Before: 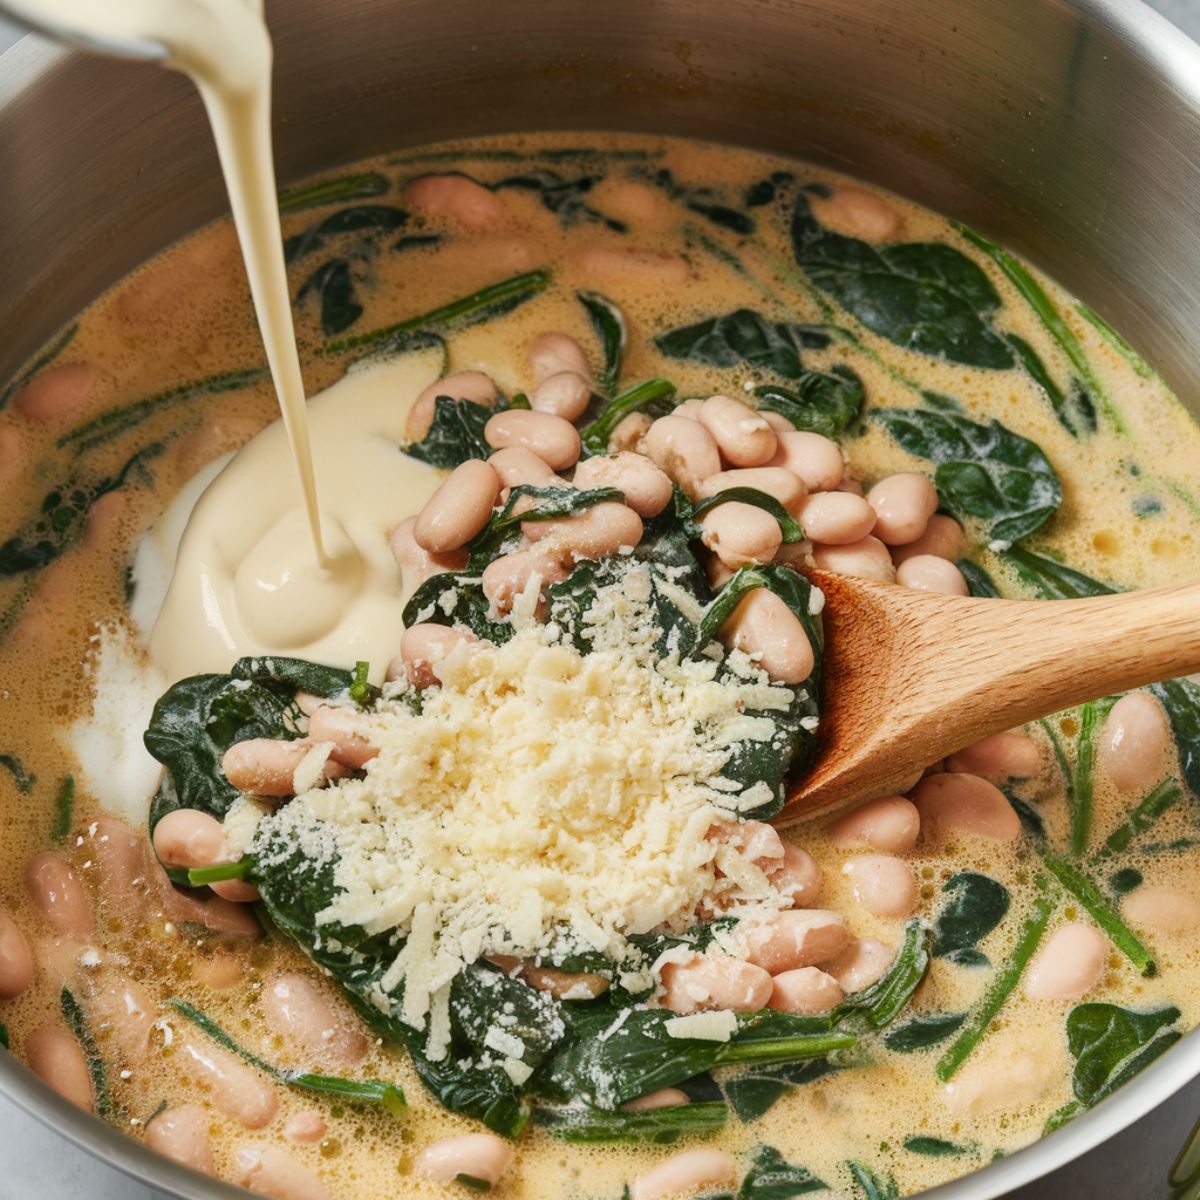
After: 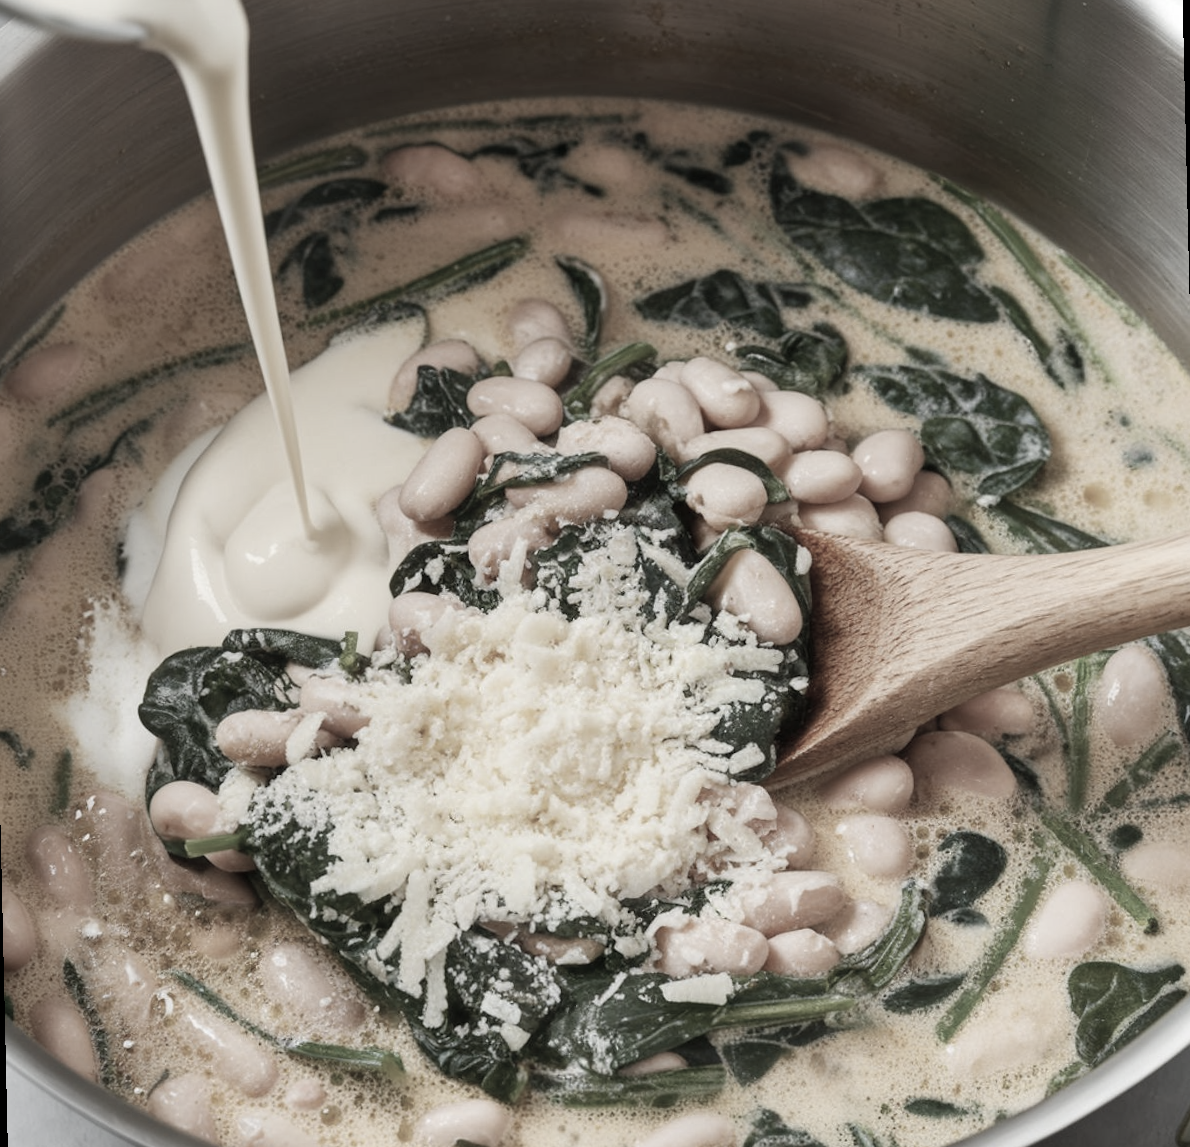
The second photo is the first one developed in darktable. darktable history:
color zones: curves: ch1 [(0, 0.153) (0.143, 0.15) (0.286, 0.151) (0.429, 0.152) (0.571, 0.152) (0.714, 0.151) (0.857, 0.151) (1, 0.153)]
rotate and perspective: rotation -1.32°, lens shift (horizontal) -0.031, crop left 0.015, crop right 0.985, crop top 0.047, crop bottom 0.982
